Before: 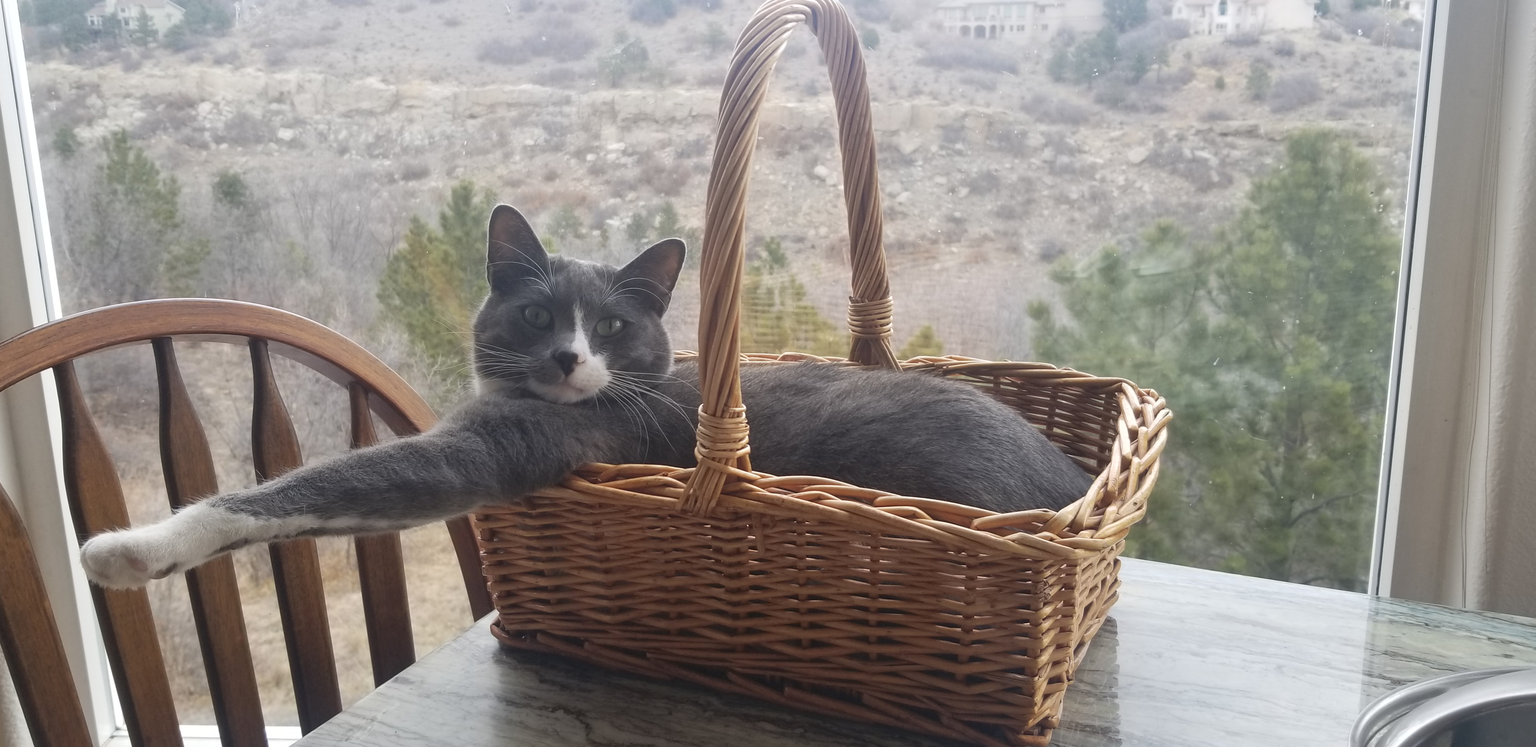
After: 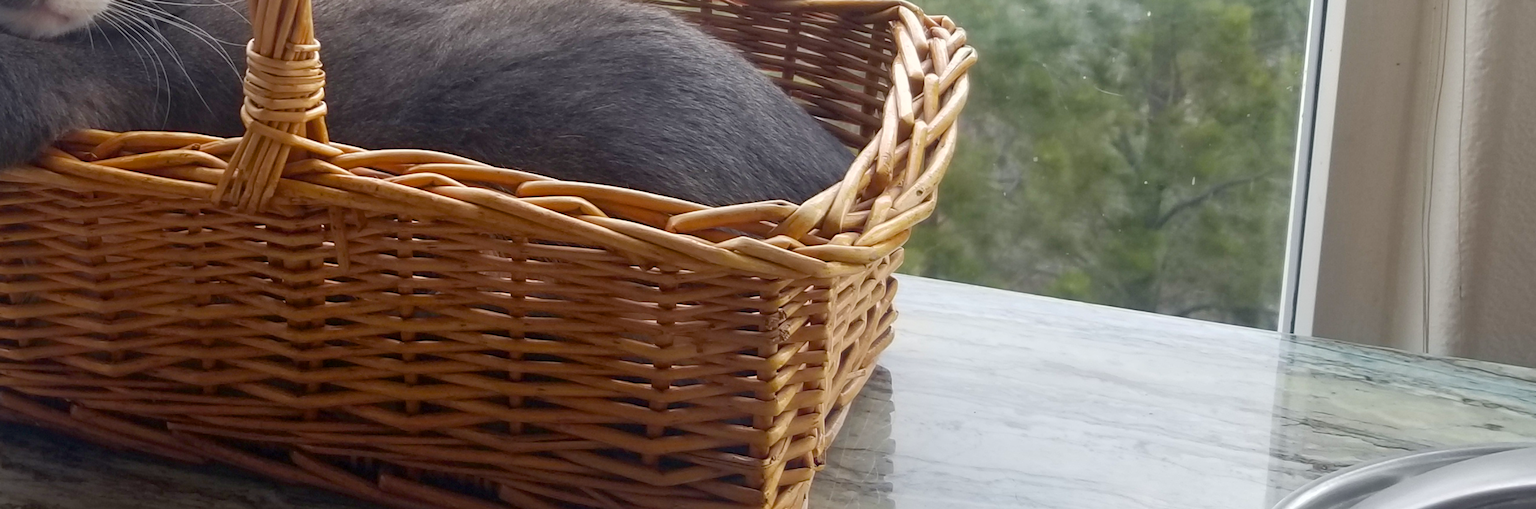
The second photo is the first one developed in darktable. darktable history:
crop and rotate: left 35.059%, top 50.754%, bottom 4.946%
color balance rgb: shadows lift › hue 86.33°, global offset › luminance -0.891%, linear chroma grading › shadows 31.768%, linear chroma grading › global chroma -1.386%, linear chroma grading › mid-tones 4.265%, perceptual saturation grading › global saturation 25.08%
